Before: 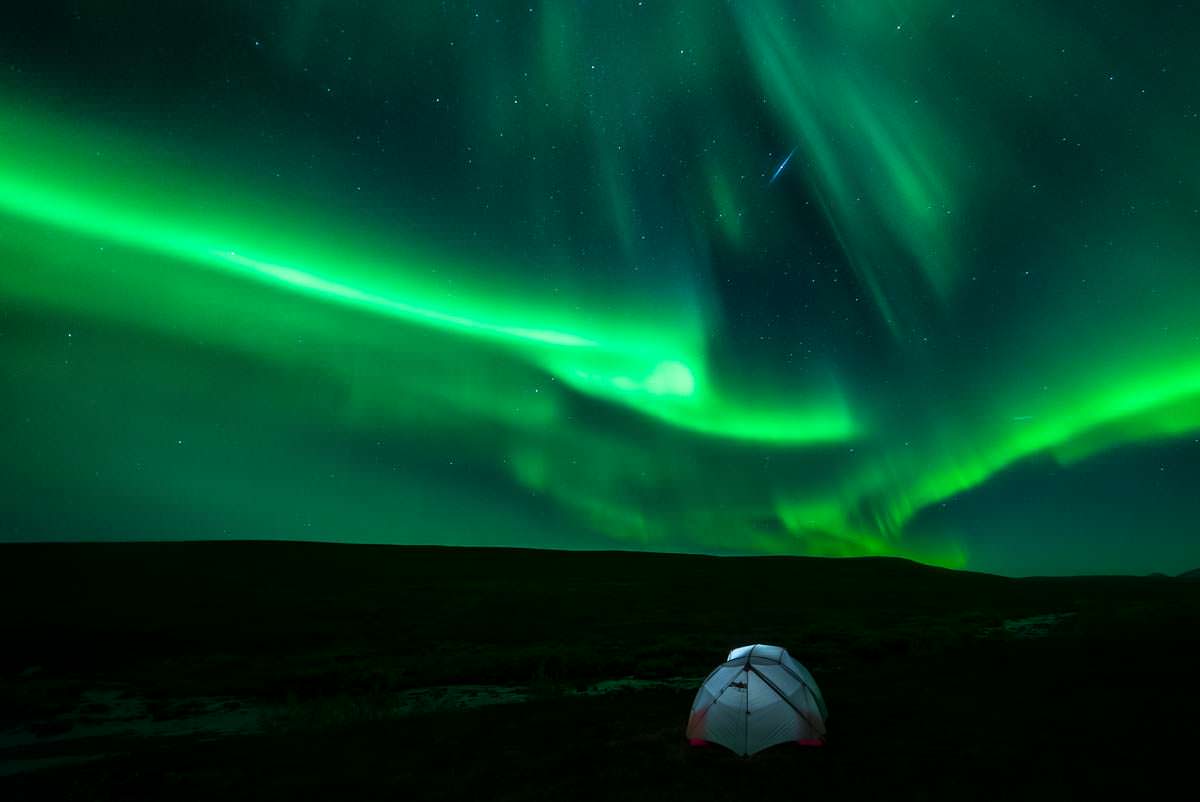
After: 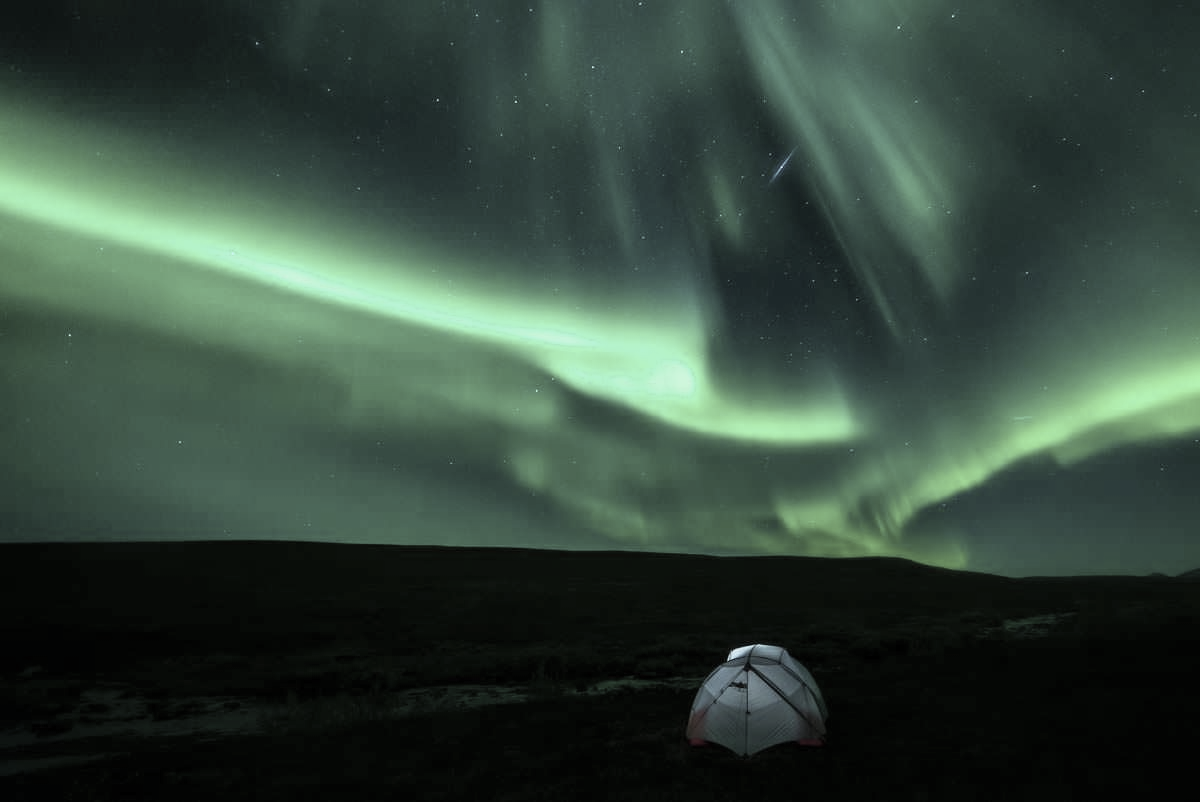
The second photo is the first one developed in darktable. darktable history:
color correction: highlights b* 0.029, saturation 0.321
contrast brightness saturation: contrast 0.075, brightness 0.071, saturation 0.182
